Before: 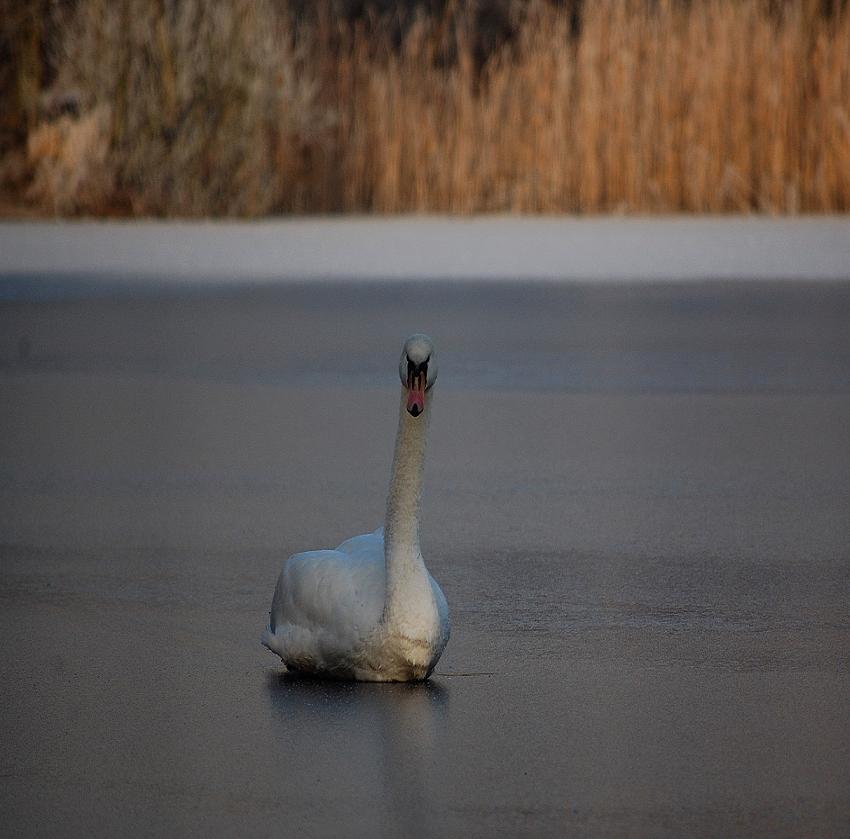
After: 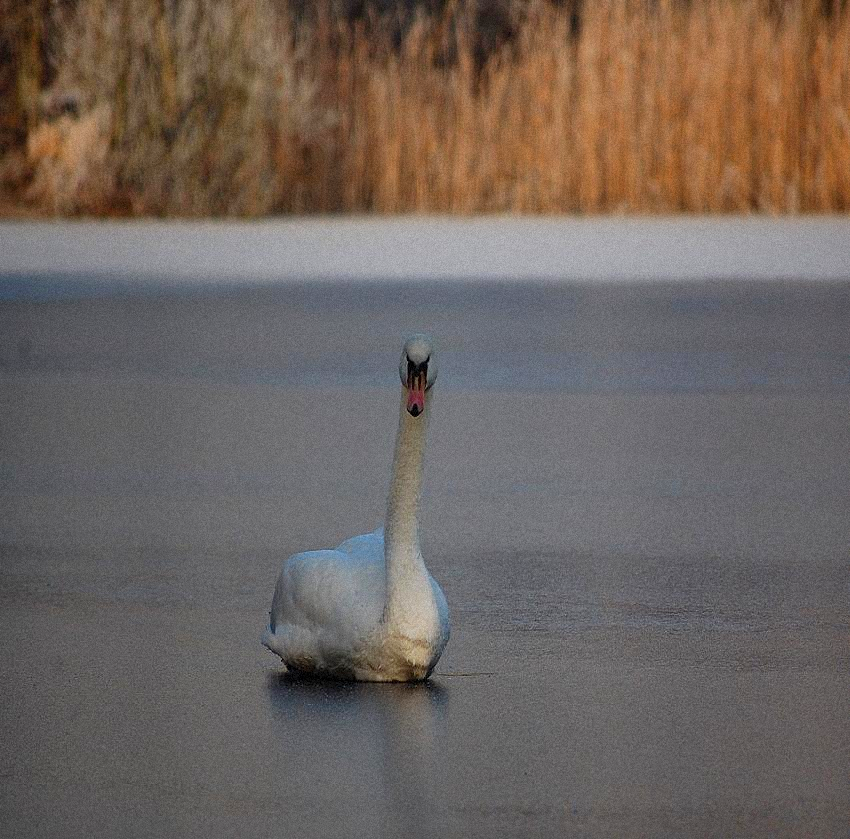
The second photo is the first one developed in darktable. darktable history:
levels: levels [0, 0.435, 0.917]
shadows and highlights: white point adjustment -3.64, highlights -63.34, highlights color adjustment 42%, soften with gaussian
grain: mid-tones bias 0%
